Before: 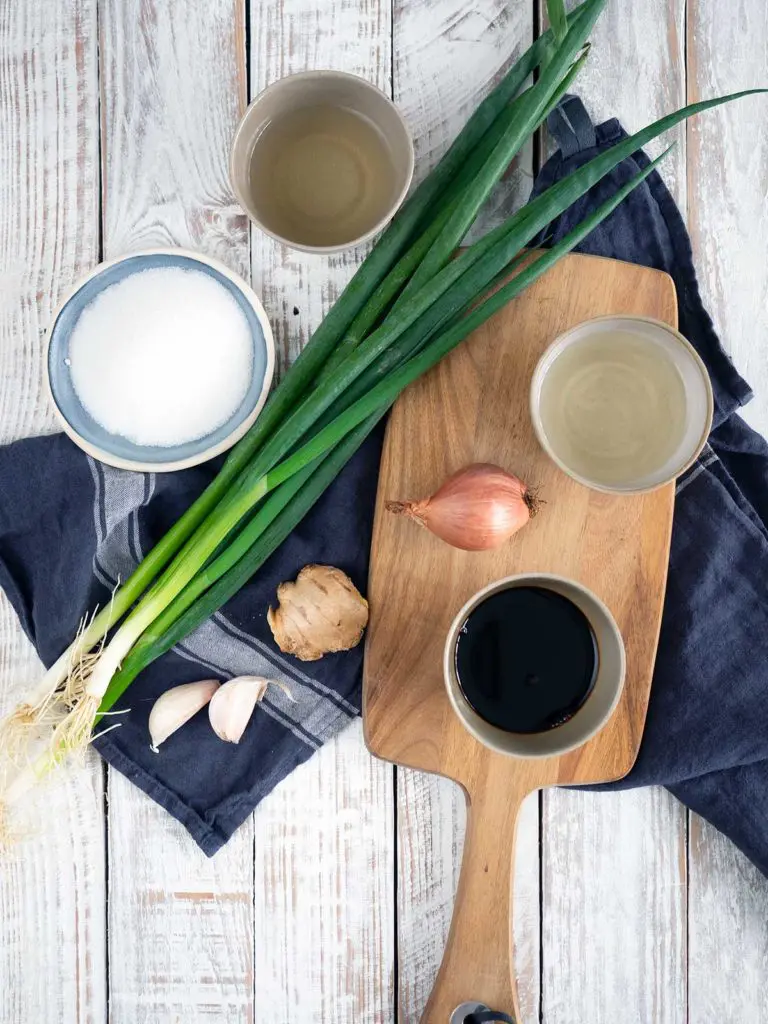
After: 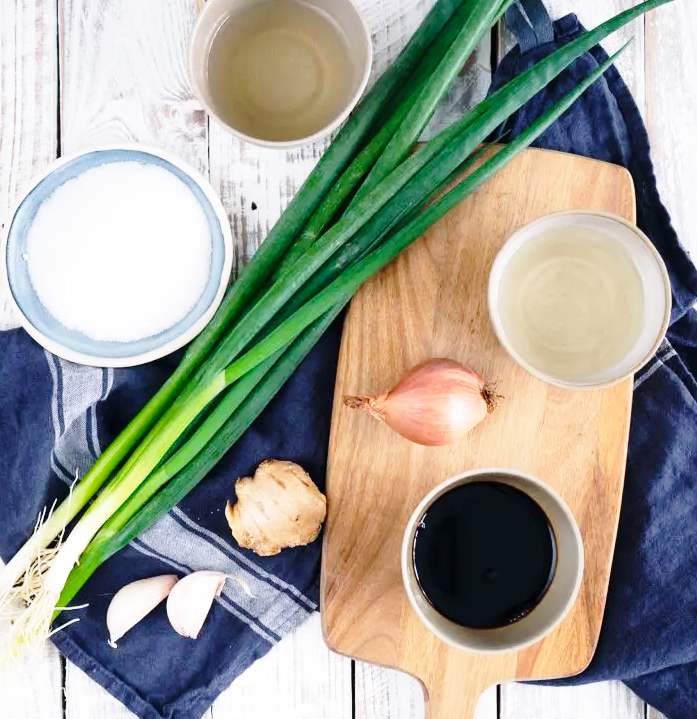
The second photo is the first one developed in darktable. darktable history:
exposure: black level correction 0, compensate exposure bias true, compensate highlight preservation false
crop: left 5.596%, top 10.314%, right 3.534%, bottom 19.395%
base curve: curves: ch0 [(0, 0) (0.028, 0.03) (0.121, 0.232) (0.46, 0.748) (0.859, 0.968) (1, 1)], preserve colors none
white balance: red 1.009, blue 1.027
